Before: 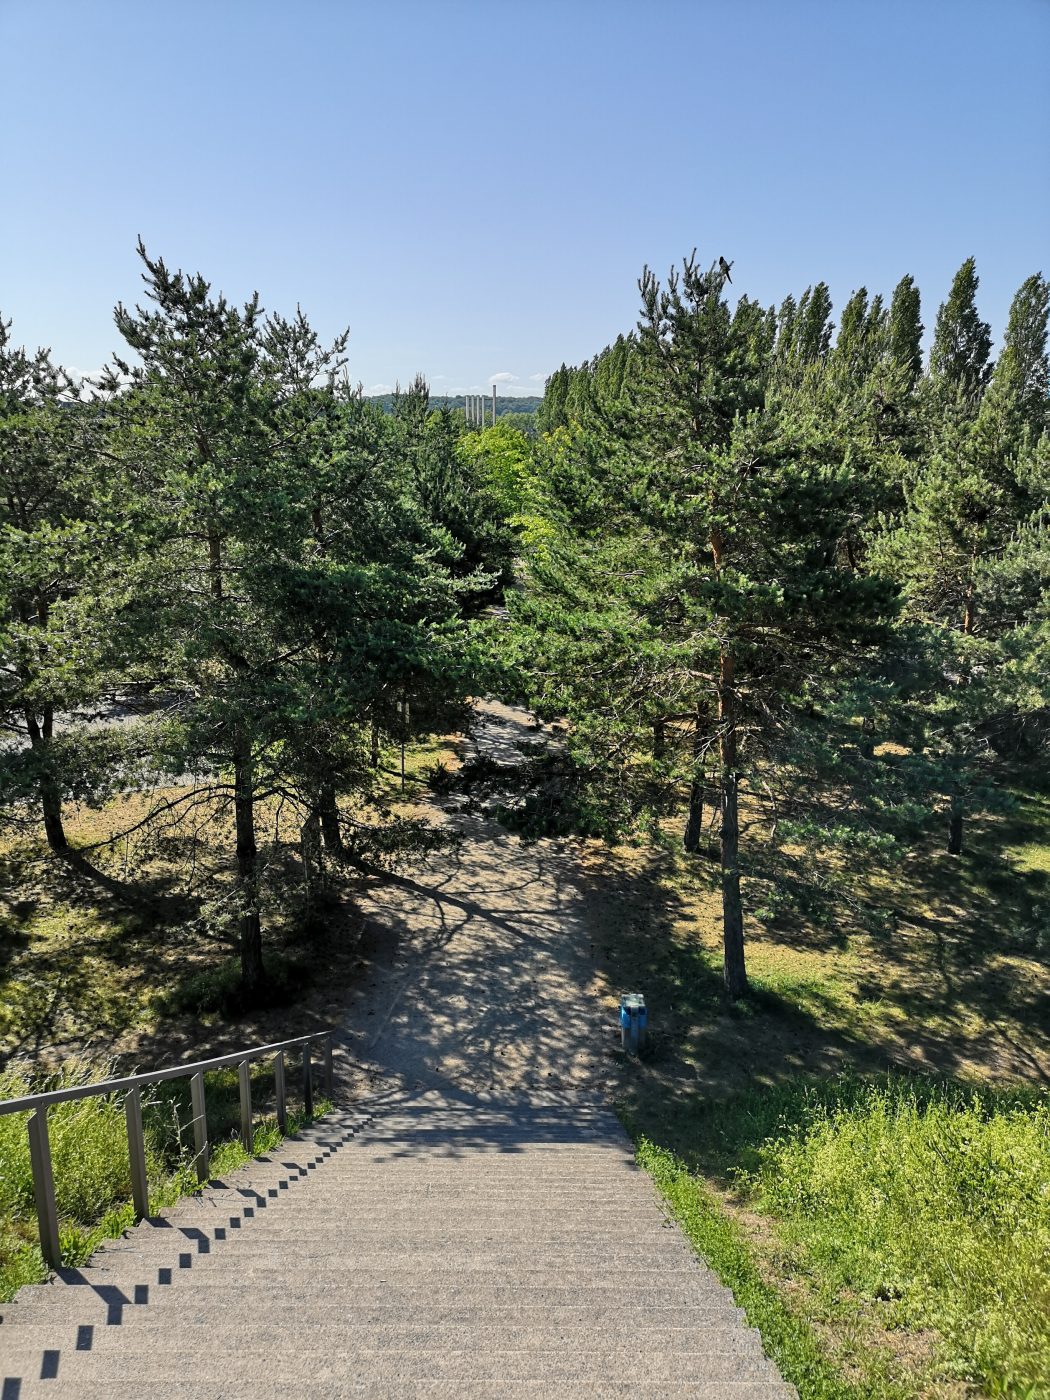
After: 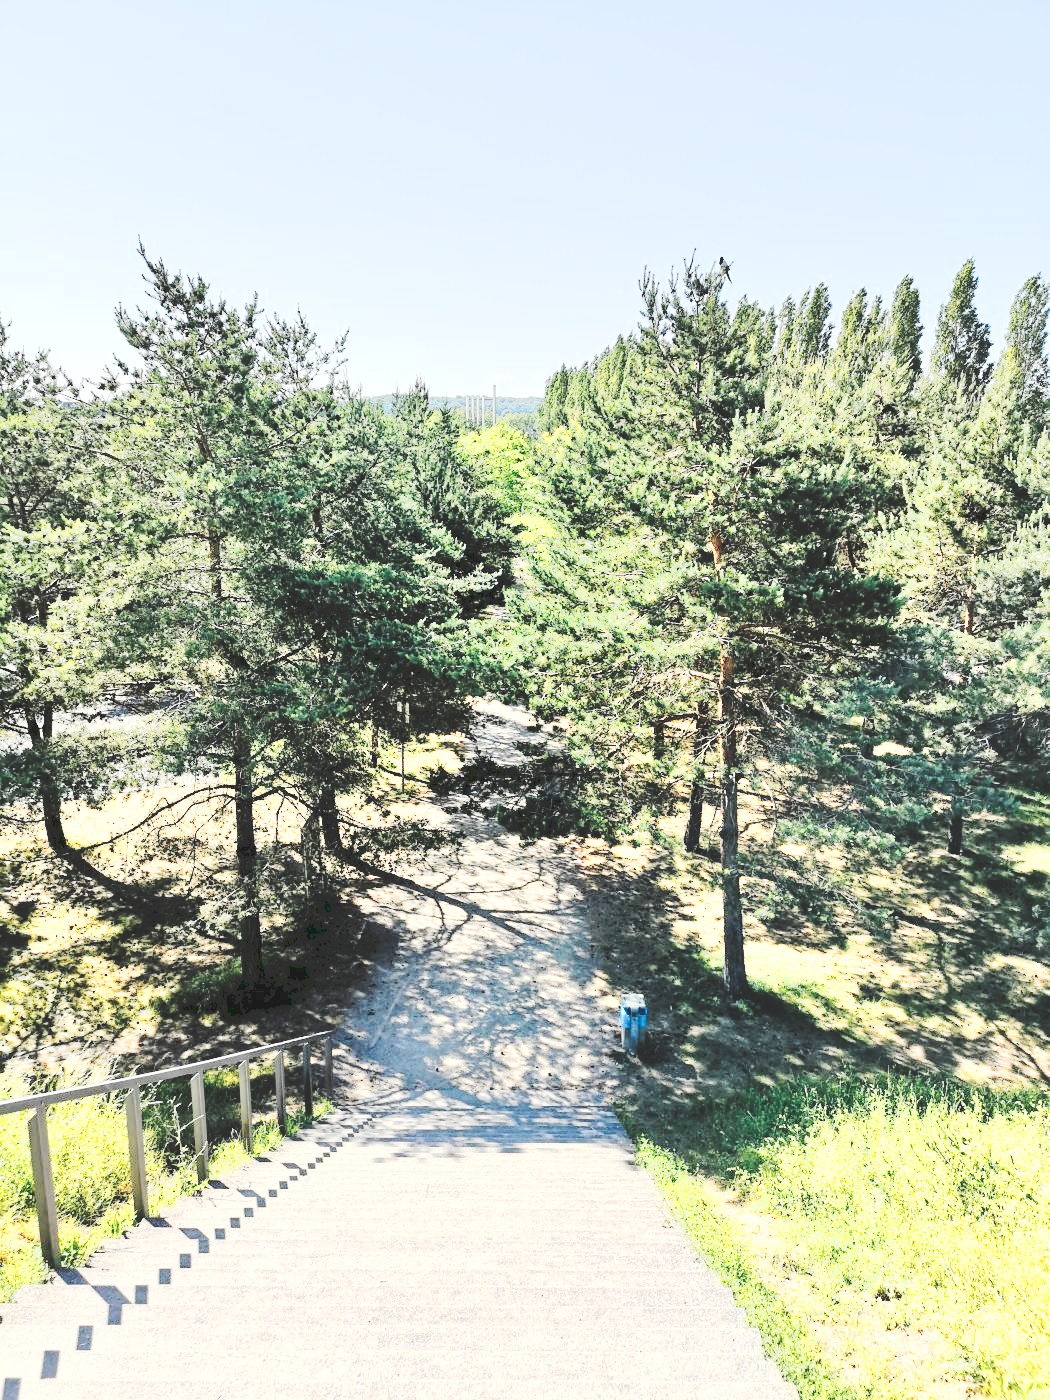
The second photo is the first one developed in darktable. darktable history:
color zones: curves: ch0 [(0.018, 0.548) (0.197, 0.654) (0.425, 0.447) (0.605, 0.658) (0.732, 0.579)]; ch1 [(0.105, 0.531) (0.224, 0.531) (0.386, 0.39) (0.618, 0.456) (0.732, 0.456) (0.956, 0.421)]; ch2 [(0.039, 0.583) (0.215, 0.465) (0.399, 0.544) (0.465, 0.548) (0.614, 0.447) (0.724, 0.43) (0.882, 0.623) (0.956, 0.632)]
exposure: exposure 2.207 EV, compensate highlight preservation false
filmic rgb: black relative exposure -7.65 EV, white relative exposure 4.56 EV, hardness 3.61
tone curve: curves: ch0 [(0, 0) (0.003, 0.174) (0.011, 0.178) (0.025, 0.182) (0.044, 0.185) (0.069, 0.191) (0.1, 0.194) (0.136, 0.199) (0.177, 0.219) (0.224, 0.246) (0.277, 0.284) (0.335, 0.35) (0.399, 0.43) (0.468, 0.539) (0.543, 0.637) (0.623, 0.711) (0.709, 0.799) (0.801, 0.865) (0.898, 0.914) (1, 1)], preserve colors none
